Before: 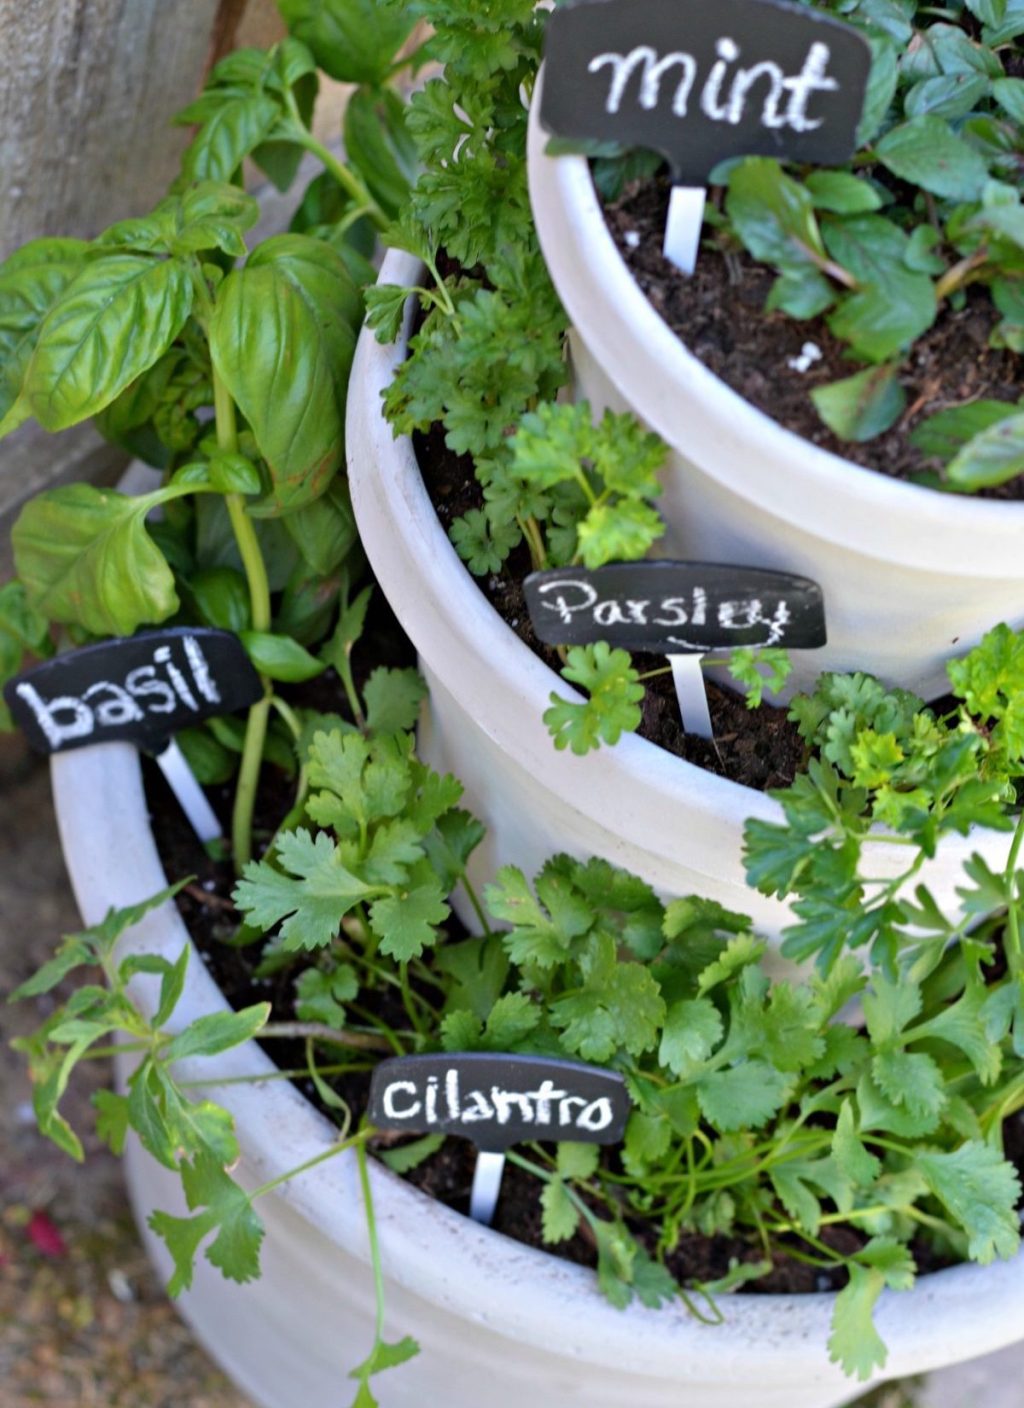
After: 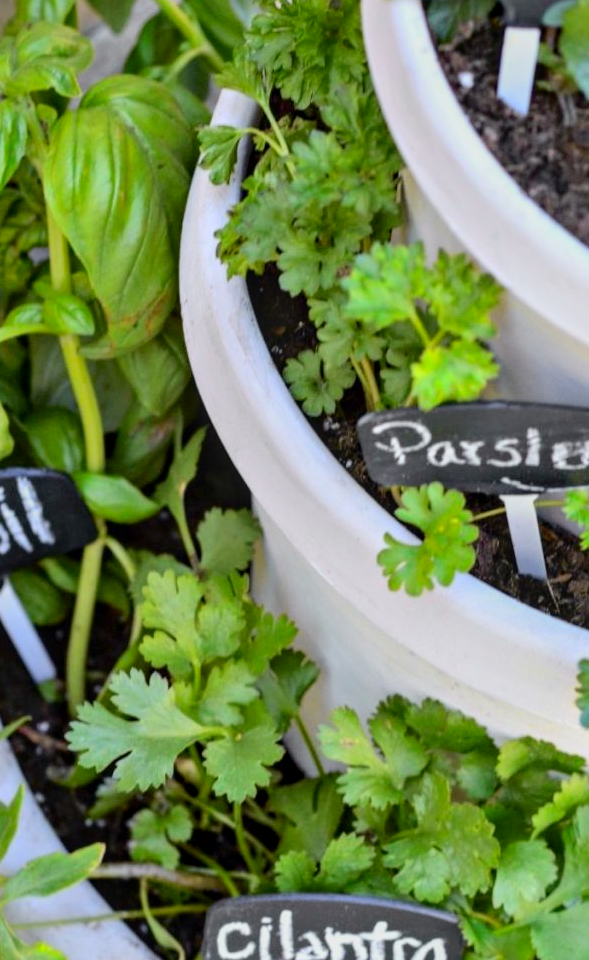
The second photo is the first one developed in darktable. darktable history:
local contrast: on, module defaults
tone curve: curves: ch0 [(0, 0.005) (0.103, 0.081) (0.196, 0.197) (0.391, 0.469) (0.491, 0.585) (0.638, 0.751) (0.822, 0.886) (0.997, 0.959)]; ch1 [(0, 0) (0.172, 0.123) (0.324, 0.253) (0.396, 0.388) (0.474, 0.479) (0.499, 0.498) (0.529, 0.528) (0.579, 0.614) (0.633, 0.677) (0.812, 0.856) (1, 1)]; ch2 [(0, 0) (0.411, 0.424) (0.459, 0.478) (0.5, 0.501) (0.517, 0.526) (0.553, 0.583) (0.609, 0.646) (0.708, 0.768) (0.839, 0.916) (1, 1)], color space Lab, independent channels, preserve colors none
crop: left 16.216%, top 11.32%, right 26.213%, bottom 20.497%
shadows and highlights: on, module defaults
